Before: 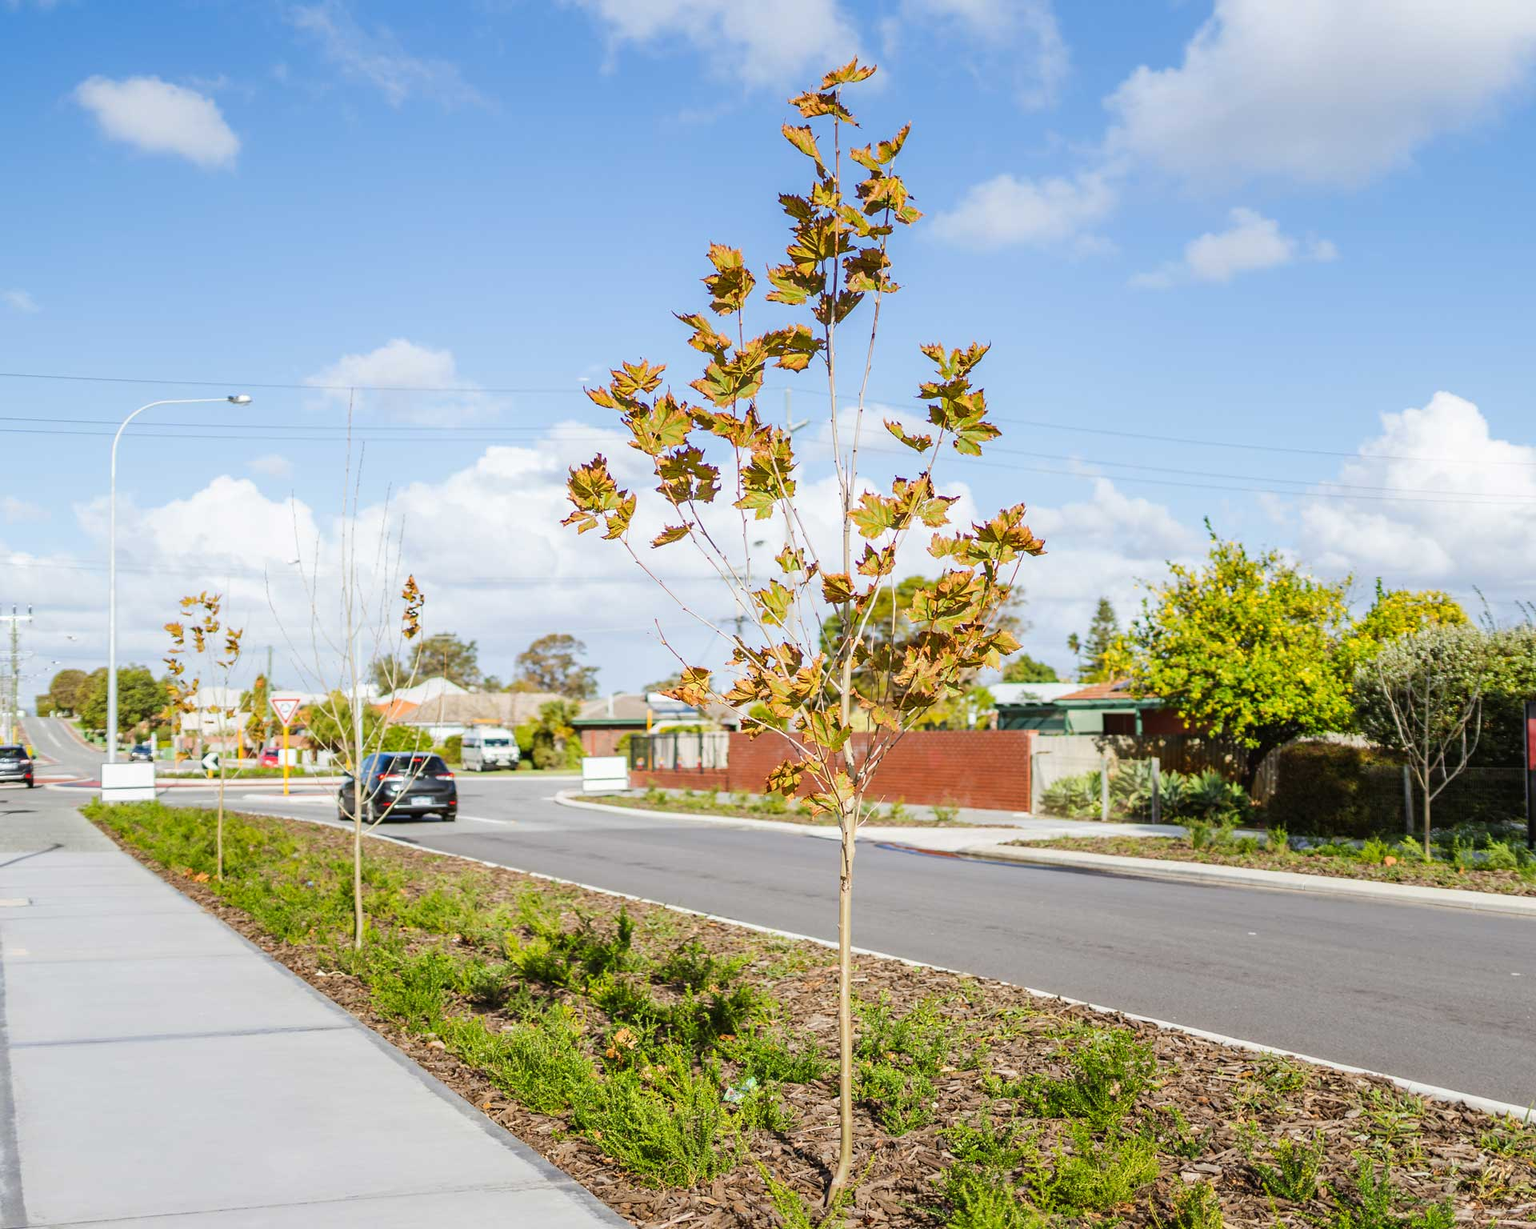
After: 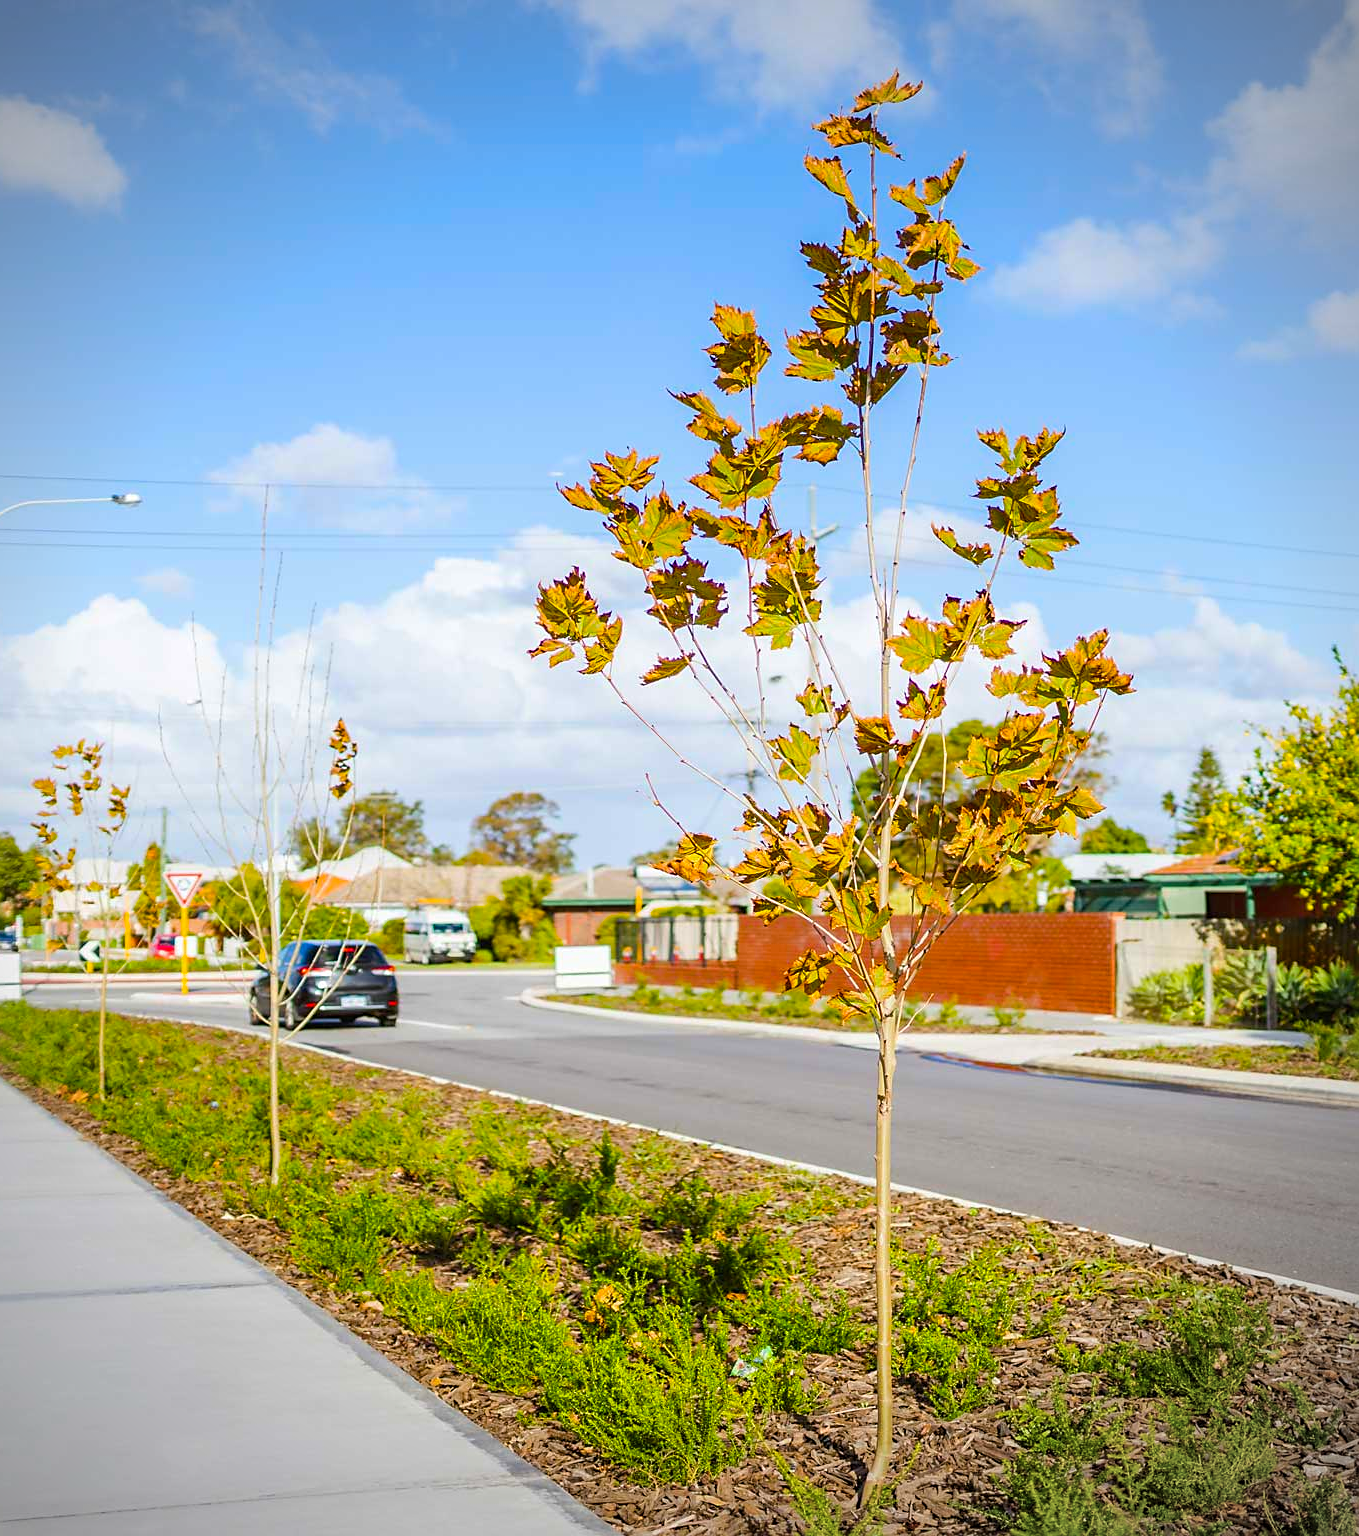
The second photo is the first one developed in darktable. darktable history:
color balance rgb: linear chroma grading › global chroma 15%, perceptual saturation grading › global saturation 30%
sharpen: radius 1.864, amount 0.398, threshold 1.271
vignetting: unbound false
crop and rotate: left 9.061%, right 20.142%
